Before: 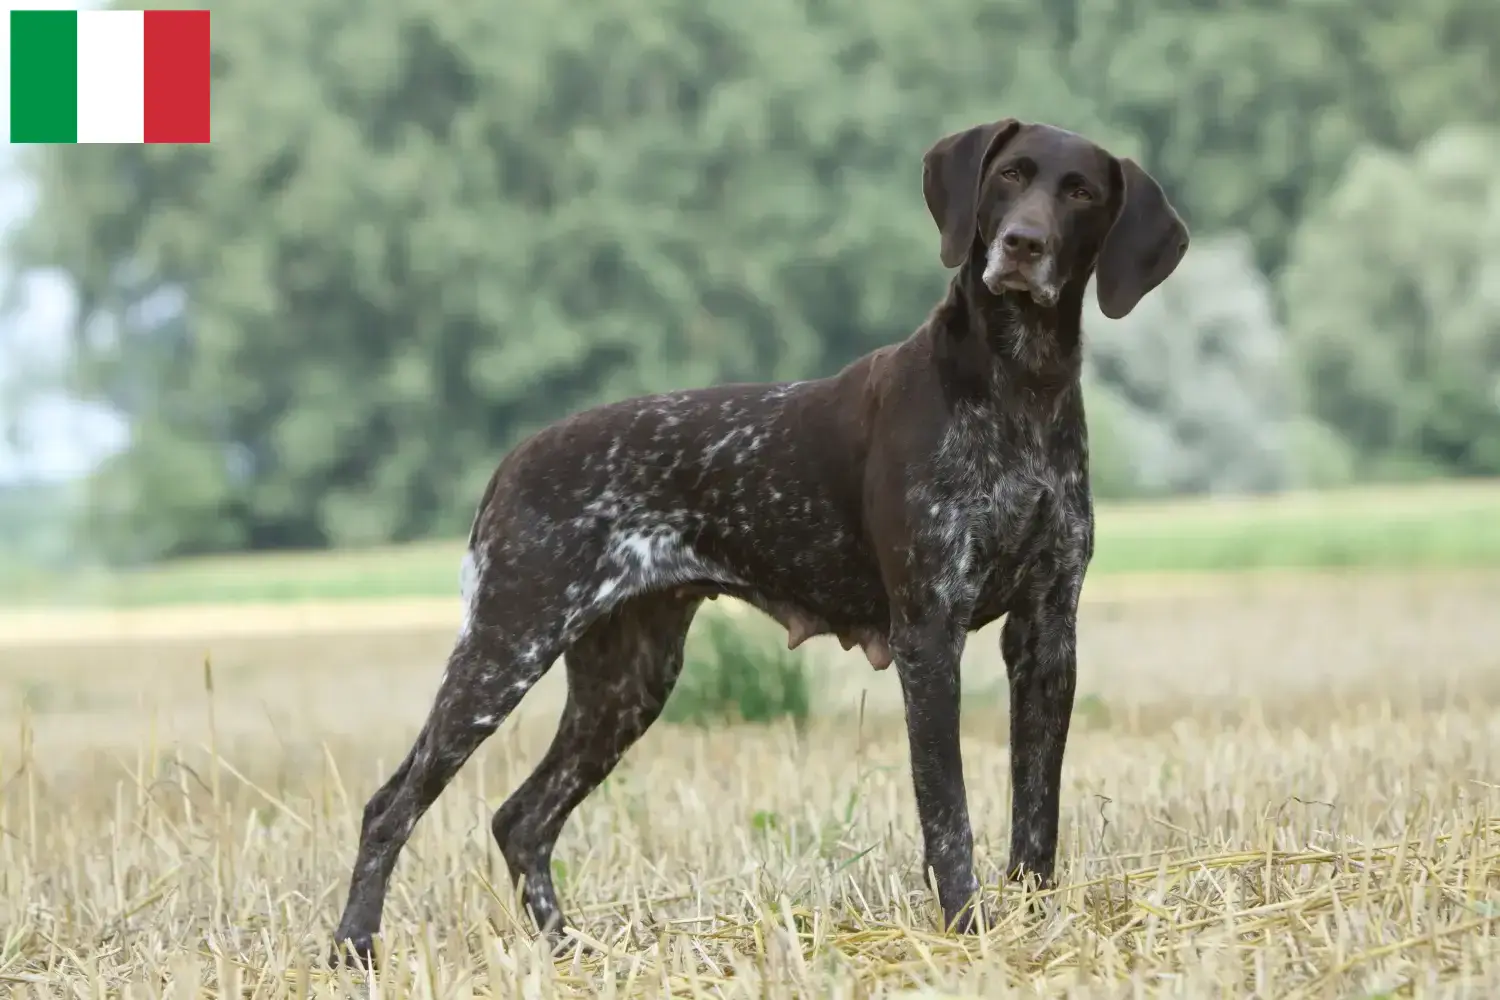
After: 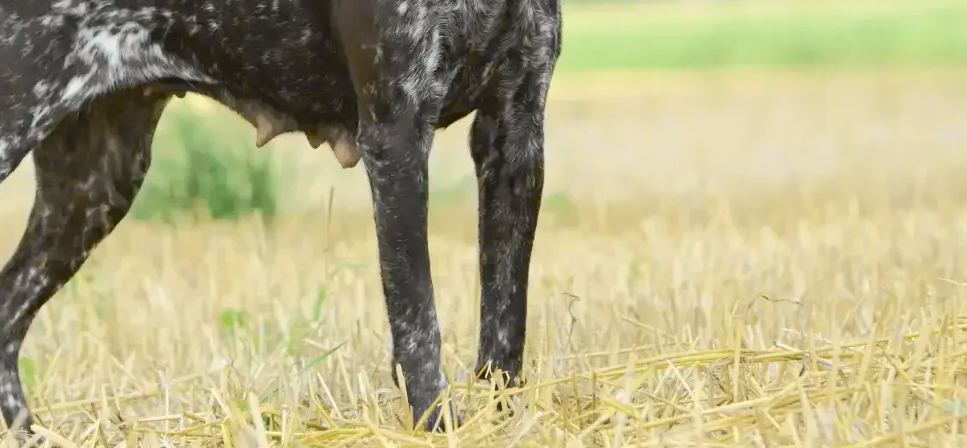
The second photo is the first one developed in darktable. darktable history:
tone curve: curves: ch0 [(0, 0.019) (0.066, 0.054) (0.184, 0.184) (0.369, 0.417) (0.501, 0.586) (0.617, 0.71) (0.743, 0.787) (0.997, 0.997)]; ch1 [(0, 0) (0.187, 0.156) (0.388, 0.372) (0.437, 0.428) (0.474, 0.472) (0.499, 0.5) (0.521, 0.514) (0.548, 0.567) (0.6, 0.629) (0.82, 0.831) (1, 1)]; ch2 [(0, 0) (0.234, 0.227) (0.352, 0.372) (0.459, 0.484) (0.5, 0.505) (0.518, 0.516) (0.529, 0.541) (0.56, 0.594) (0.607, 0.644) (0.74, 0.771) (0.858, 0.873) (0.999, 0.994)], color space Lab, independent channels, preserve colors none
contrast brightness saturation: contrast 0.05, brightness 0.06, saturation 0.01
crop and rotate: left 35.509%, top 50.238%, bottom 4.934%
rotate and perspective: crop left 0, crop top 0
exposure: compensate highlight preservation false
color zones: curves: ch1 [(0, 0.523) (0.143, 0.545) (0.286, 0.52) (0.429, 0.506) (0.571, 0.503) (0.714, 0.503) (0.857, 0.508) (1, 0.523)]
